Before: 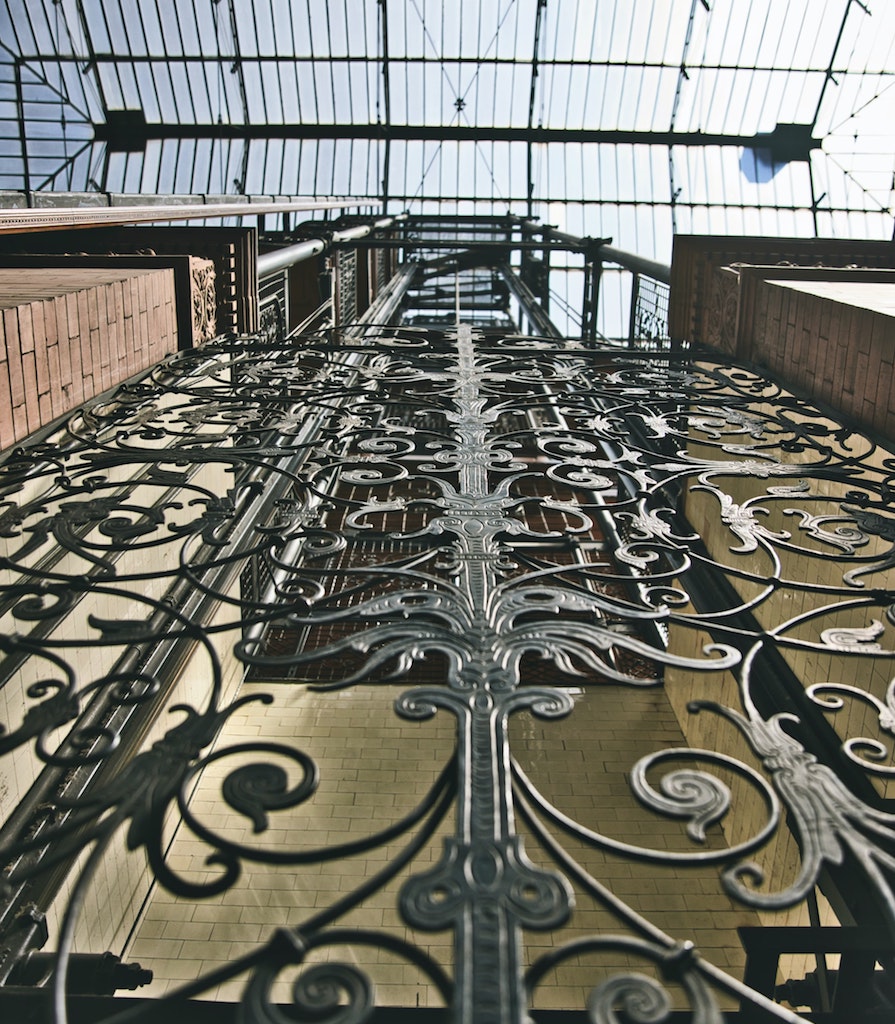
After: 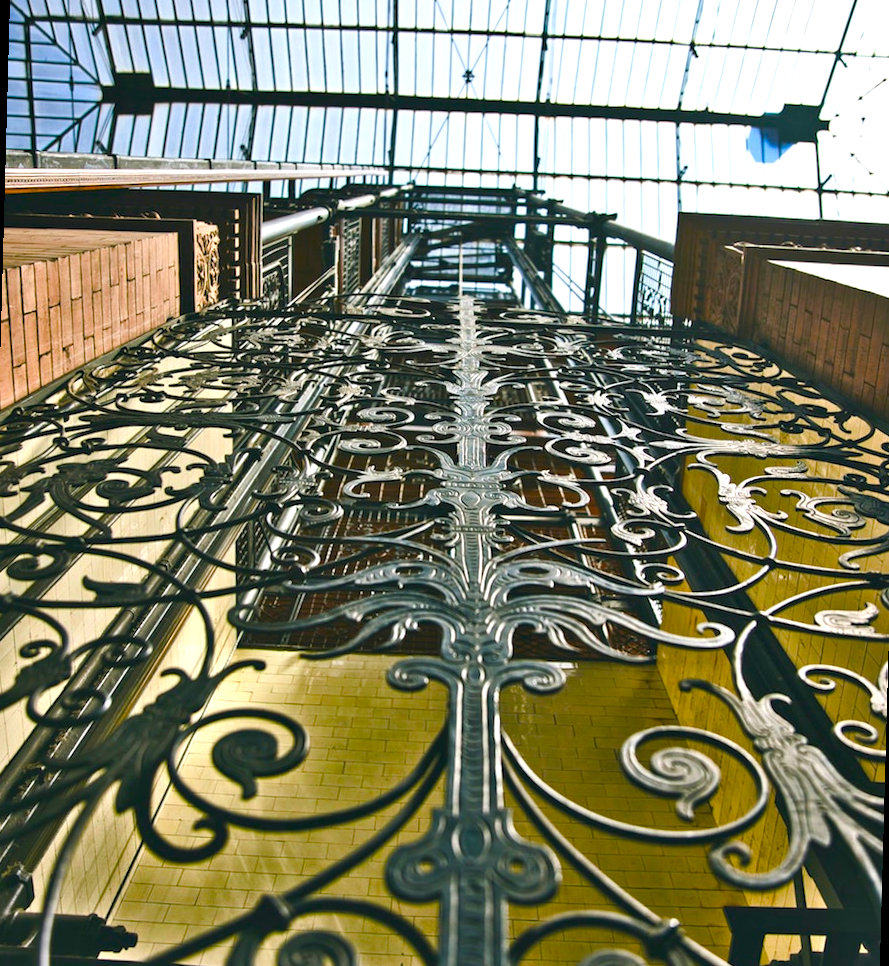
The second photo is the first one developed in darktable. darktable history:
exposure: compensate highlight preservation false
color balance rgb: linear chroma grading › shadows 10%, linear chroma grading › highlights 10%, linear chroma grading › global chroma 15%, linear chroma grading › mid-tones 15%, perceptual saturation grading › global saturation 40%, perceptual saturation grading › highlights -25%, perceptual saturation grading › mid-tones 35%, perceptual saturation grading › shadows 35%, perceptual brilliance grading › global brilliance 11.29%, global vibrance 11.29%
rotate and perspective: rotation 1.57°, crop left 0.018, crop right 0.982, crop top 0.039, crop bottom 0.961
